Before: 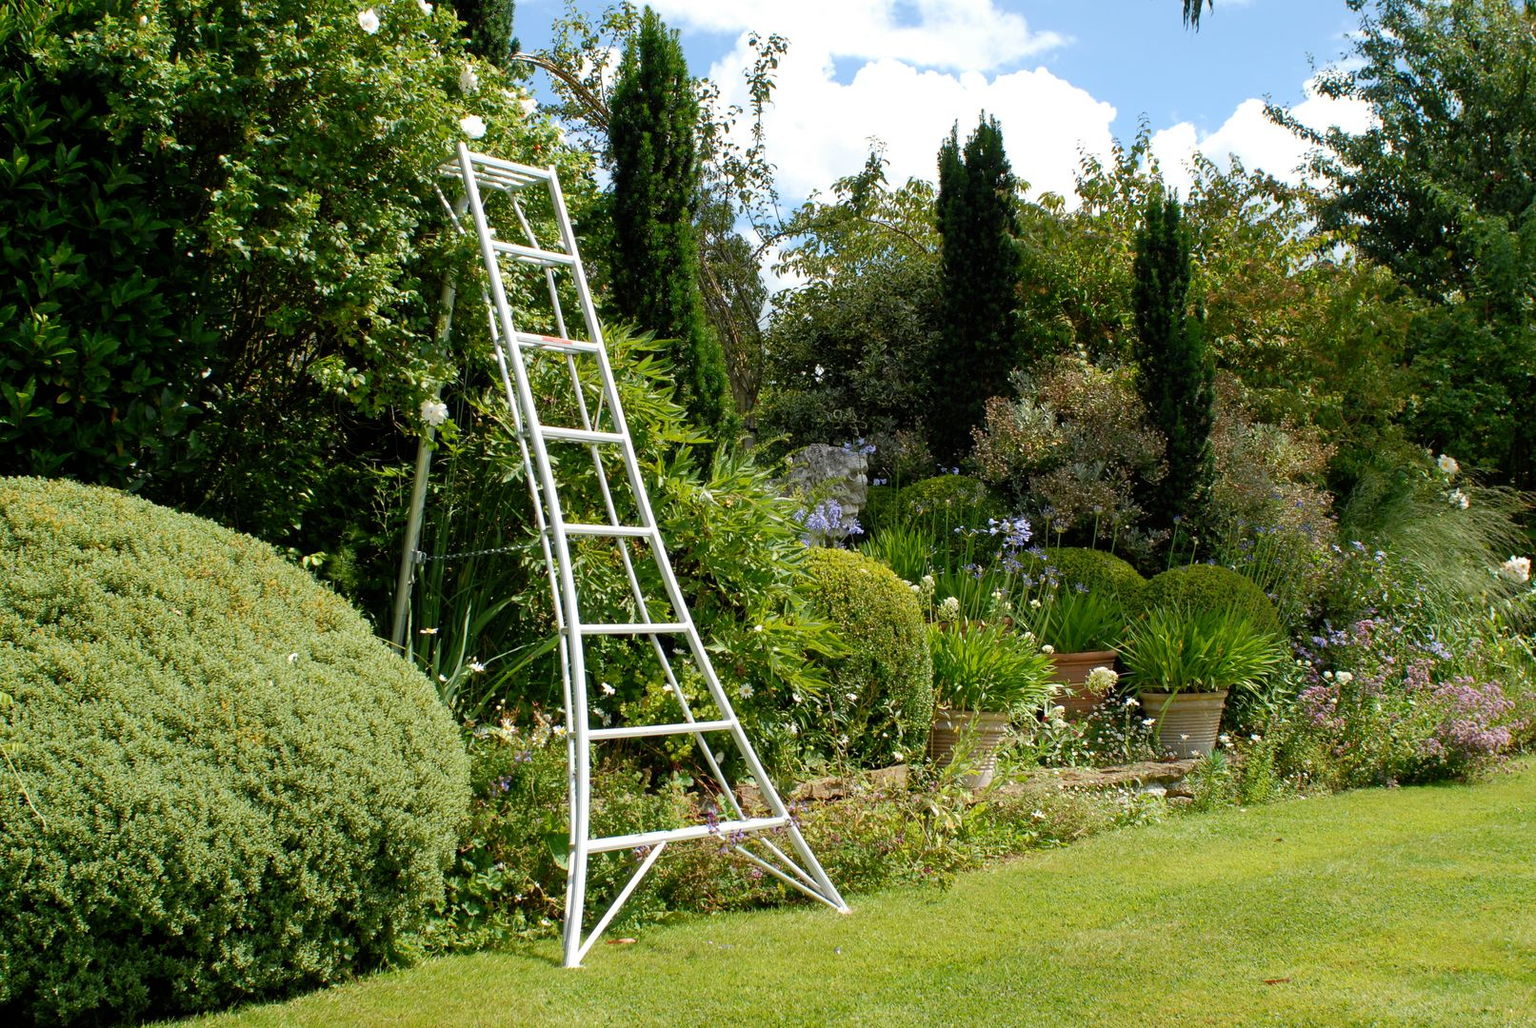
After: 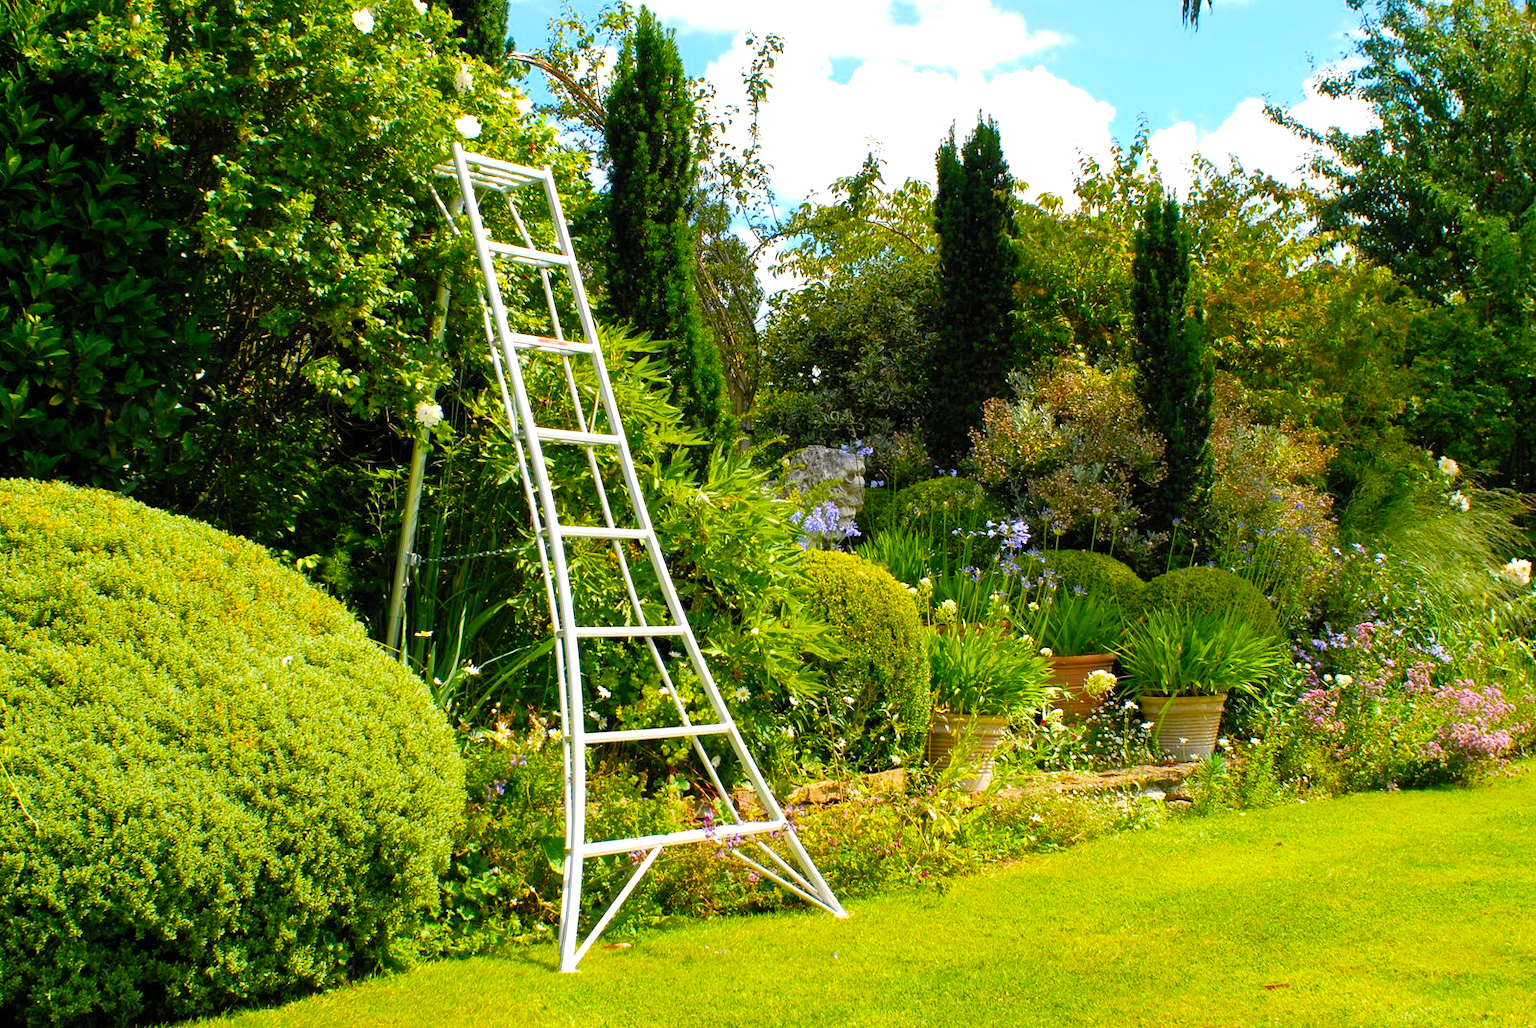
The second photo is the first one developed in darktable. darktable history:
color balance rgb: highlights gain › chroma 0.948%, highlights gain › hue 27.32°, linear chroma grading › global chroma 1.923%, linear chroma grading › mid-tones -1.097%, perceptual saturation grading › global saturation 29.62%, perceptual brilliance grading › global brilliance 12.57%, global vibrance 24.983%
contrast brightness saturation: contrast 0.074, brightness 0.078, saturation 0.176
crop and rotate: left 0.541%, top 0.144%, bottom 0.392%
